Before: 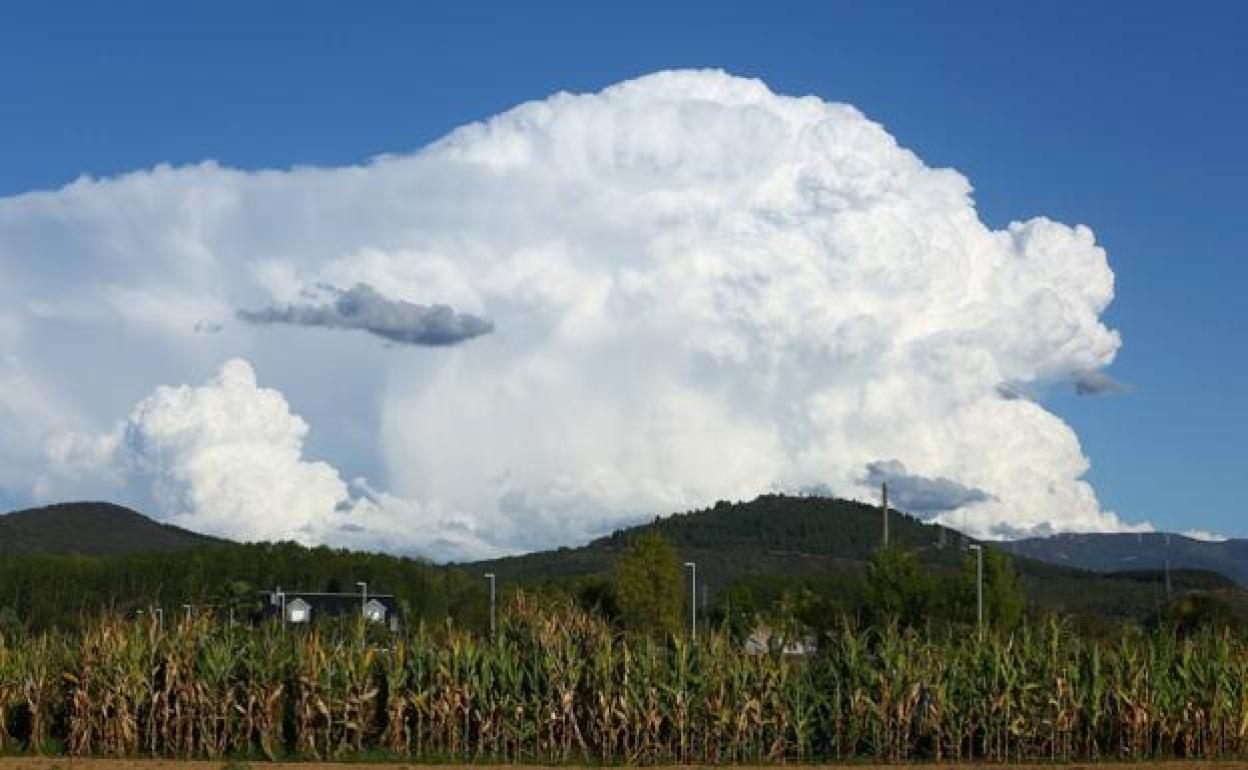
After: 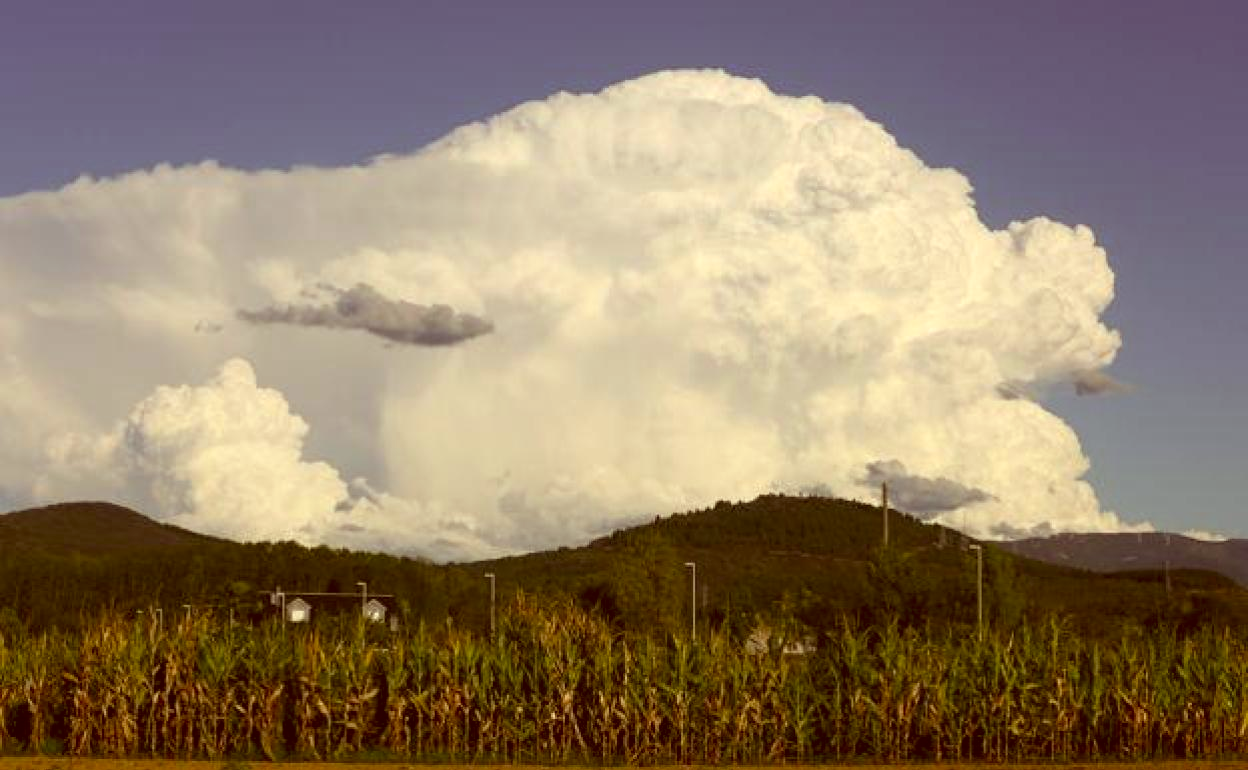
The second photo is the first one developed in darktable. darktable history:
color correction: highlights a* 1.15, highlights b* 24.1, shadows a* 15.82, shadows b* 24.67
